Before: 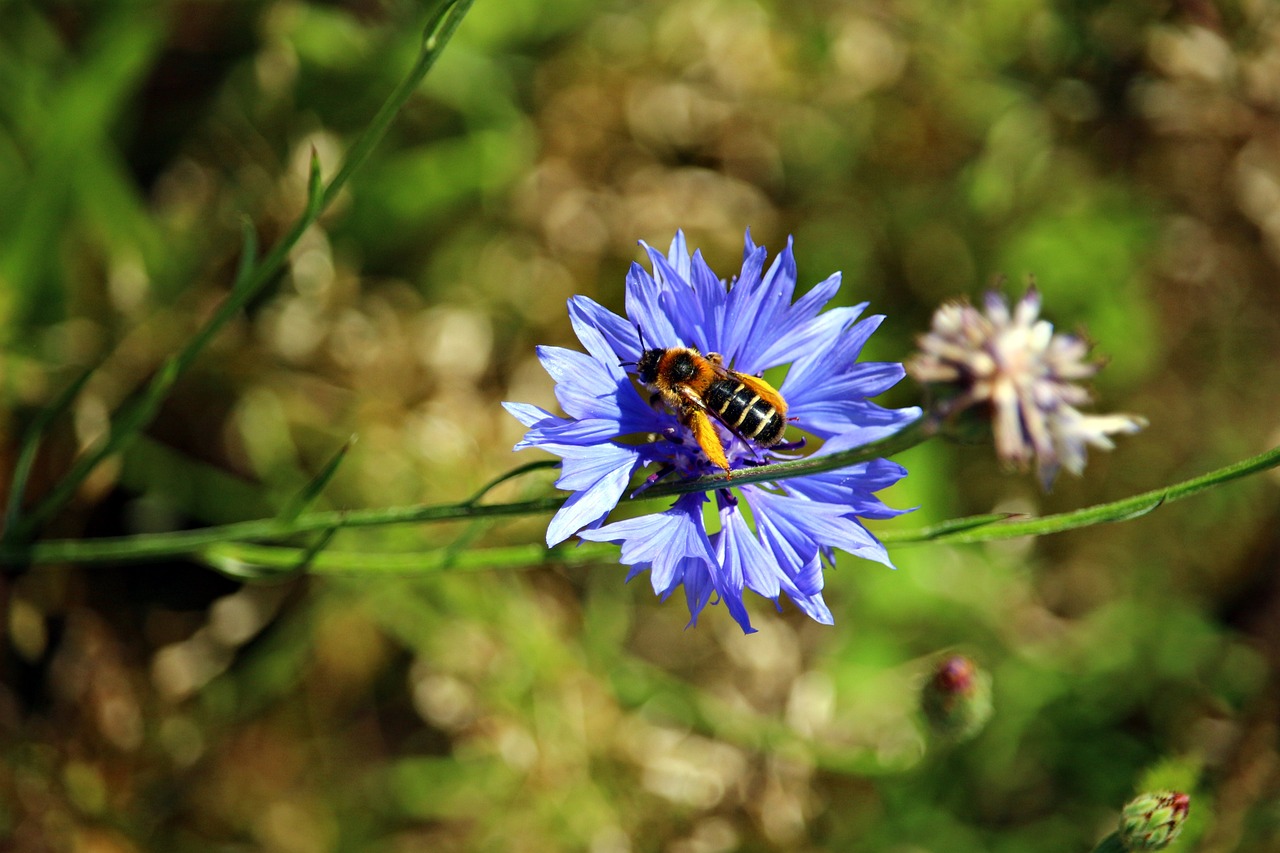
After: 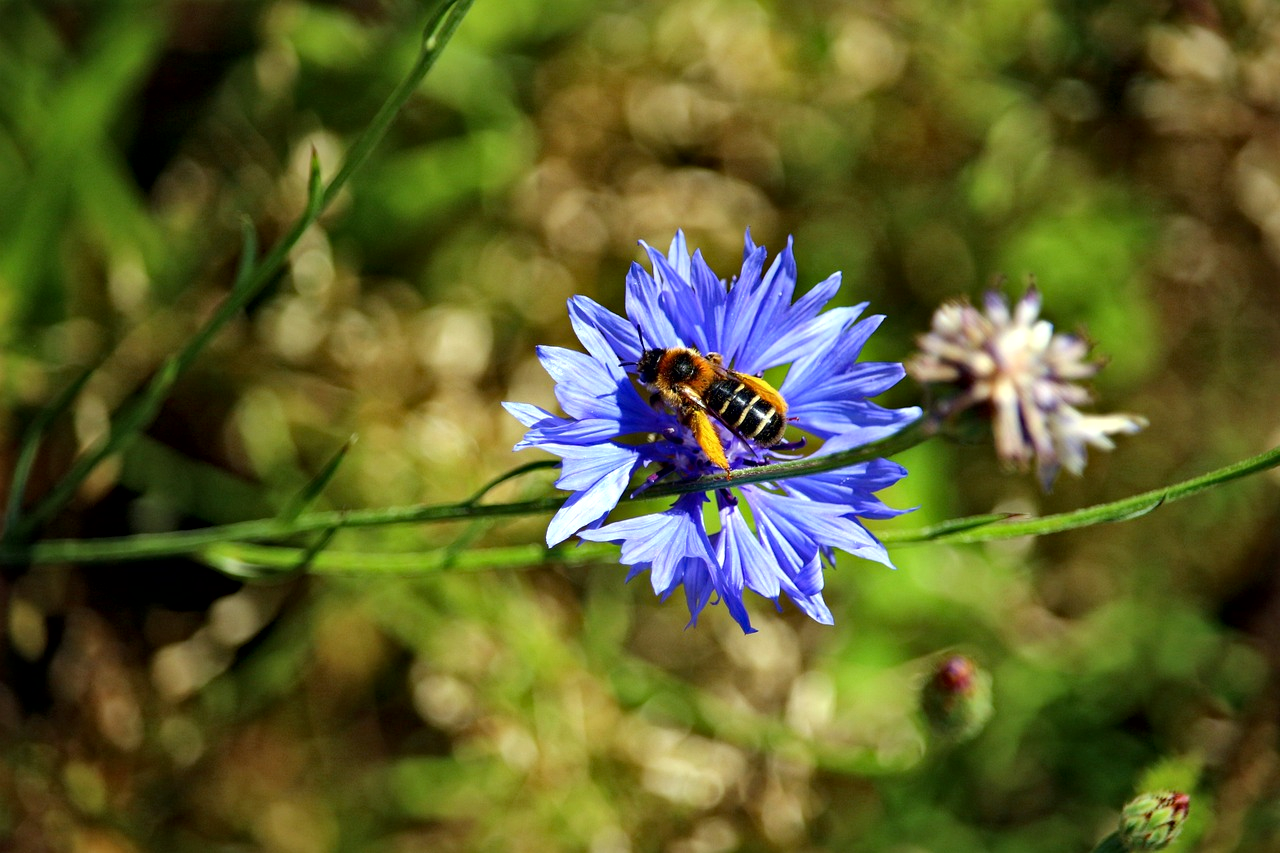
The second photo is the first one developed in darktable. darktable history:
white balance: red 0.984, blue 1.059
haze removal: compatibility mode true, adaptive false
local contrast: mode bilateral grid, contrast 20, coarseness 50, detail 130%, midtone range 0.2
